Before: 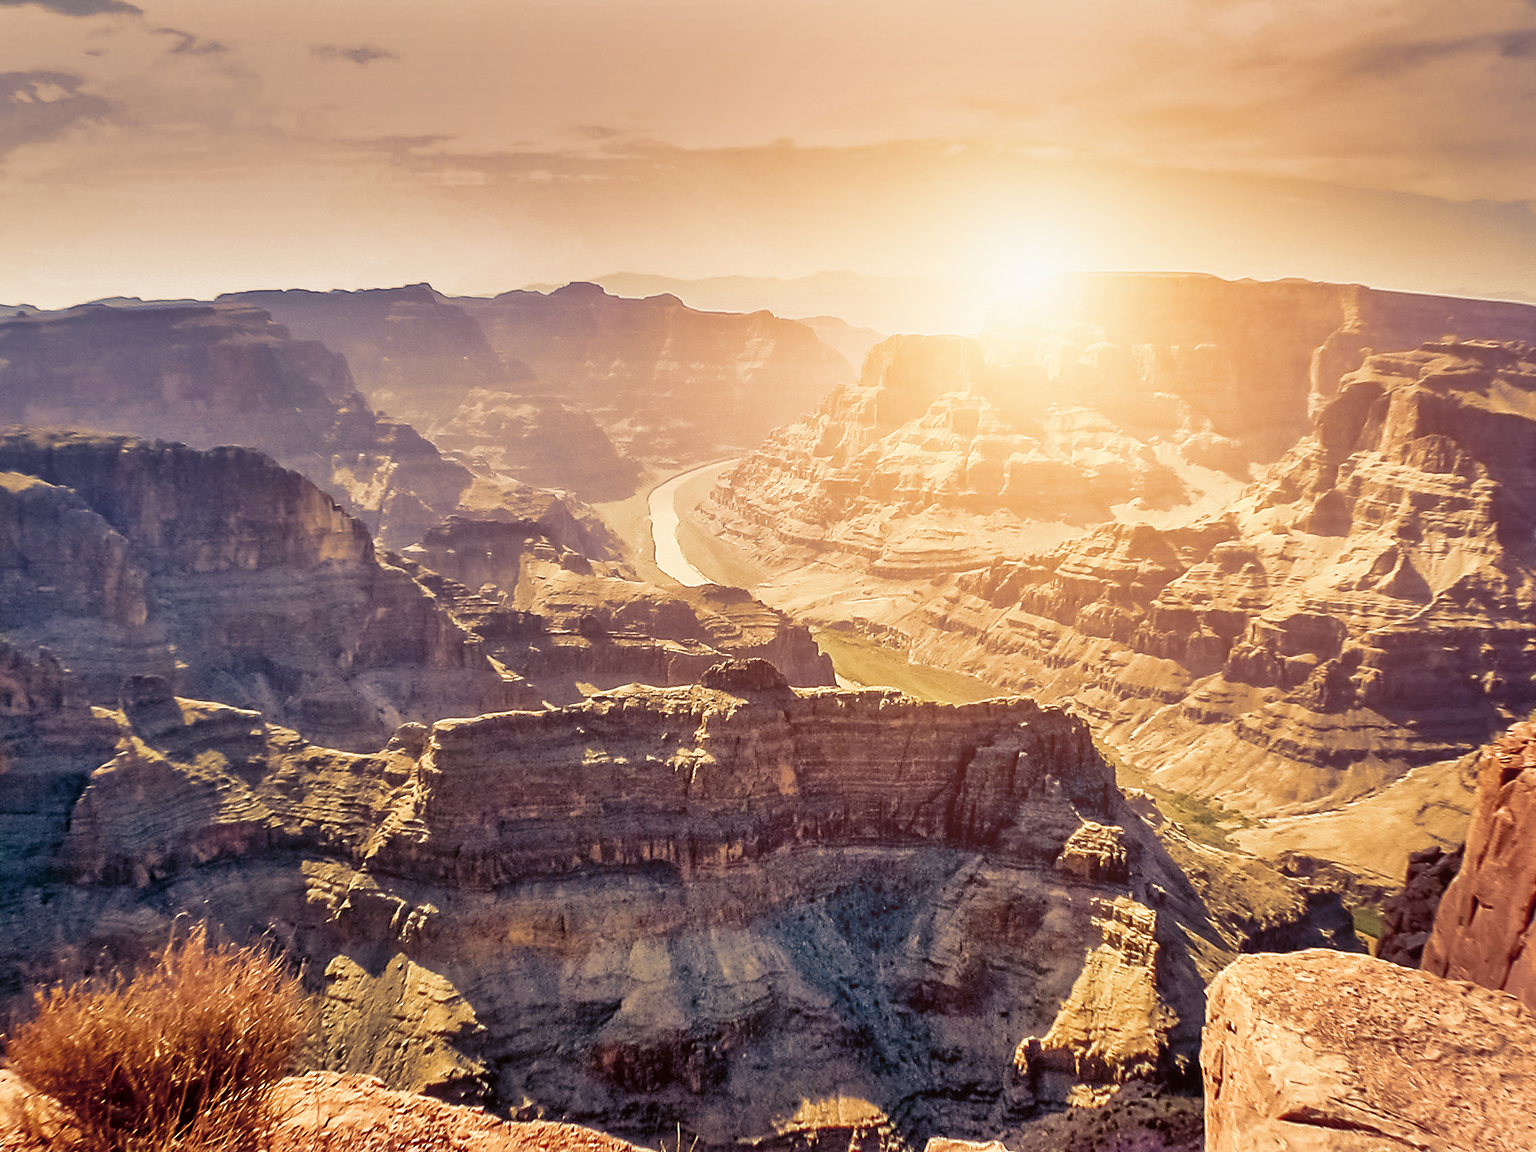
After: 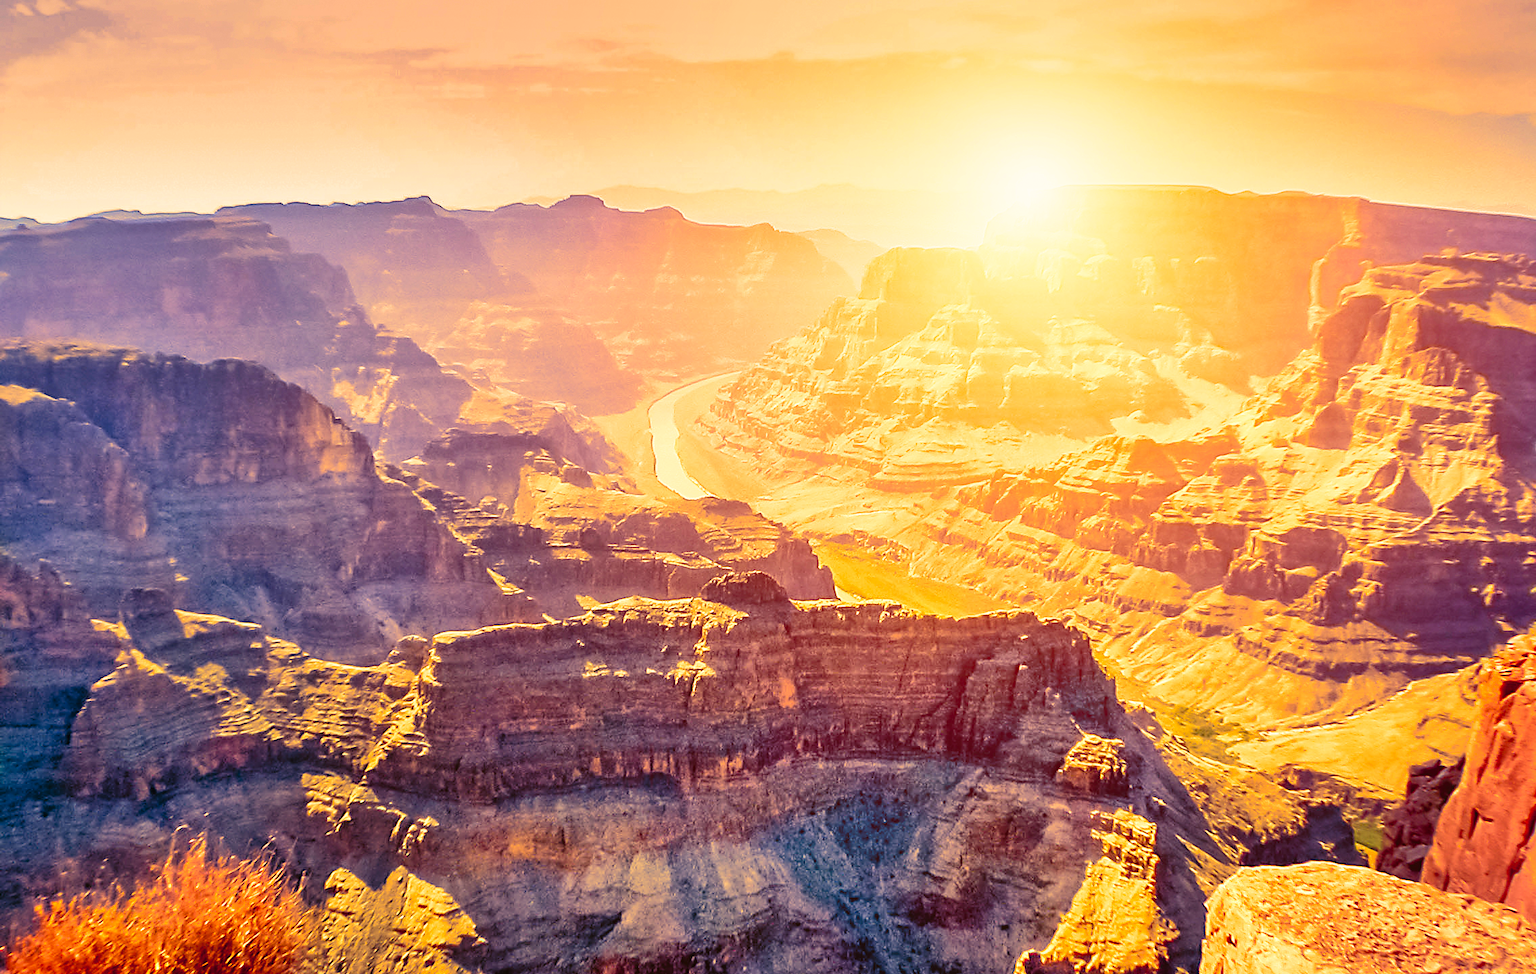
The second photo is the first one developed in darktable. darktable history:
crop: top 7.581%, bottom 7.851%
contrast brightness saturation: contrast 0.205, brightness 0.194, saturation 0.805
